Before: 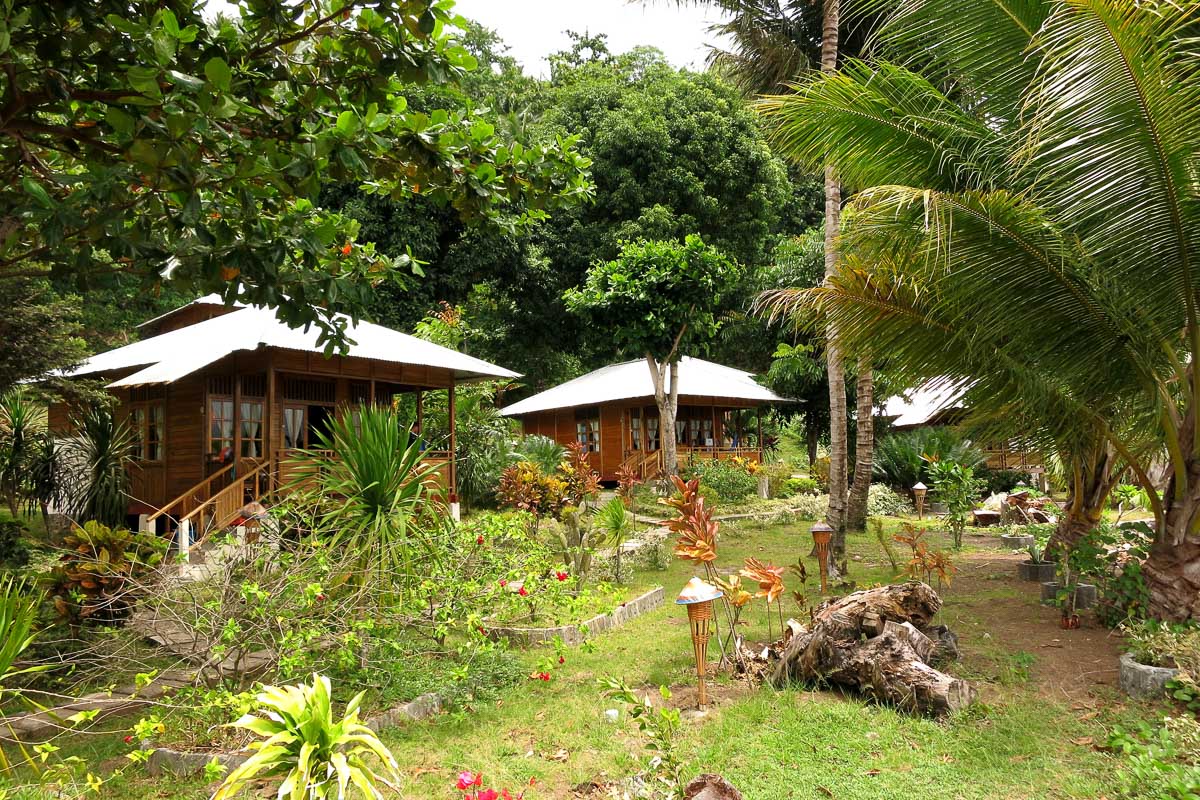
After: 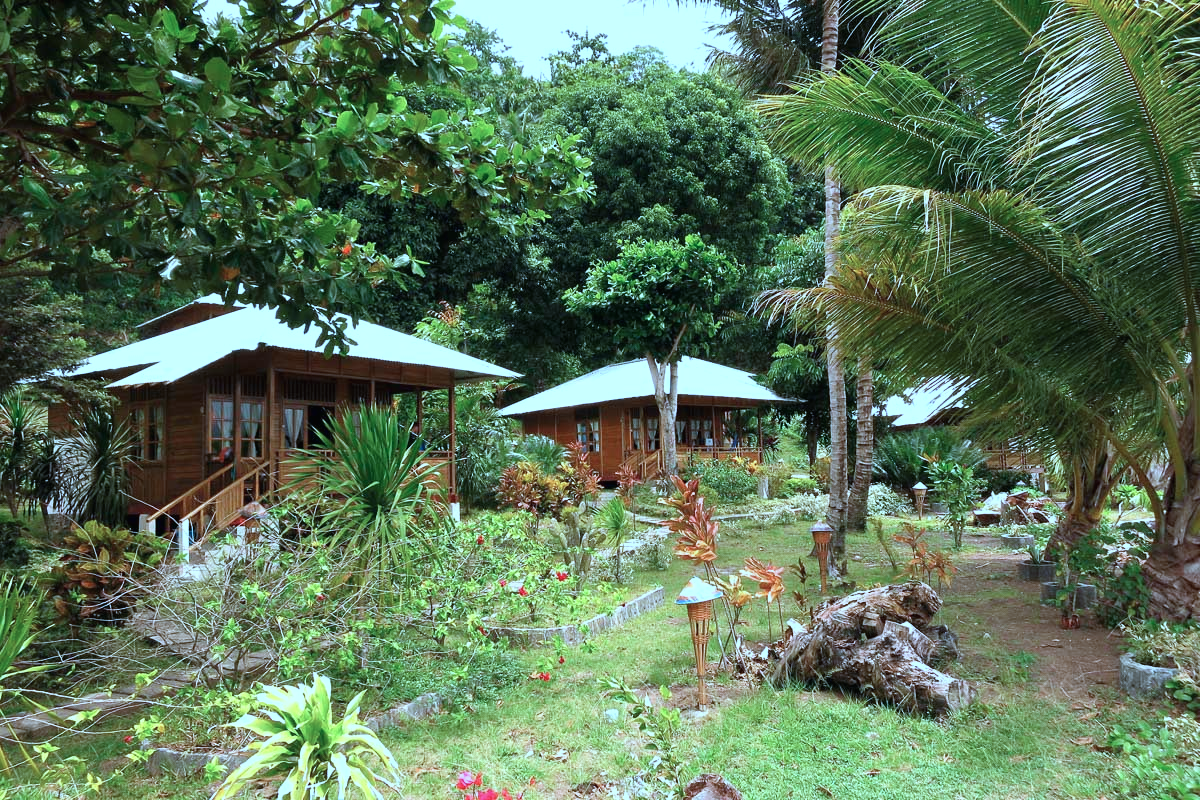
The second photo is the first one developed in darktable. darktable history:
exposure: black level correction -0.001, exposure 0.08 EV, compensate highlight preservation false
color calibration: illuminant as shot in camera, x 0.37, y 0.382, temperature 4313.32 K
color correction: highlights a* -9.73, highlights b* -21.22
